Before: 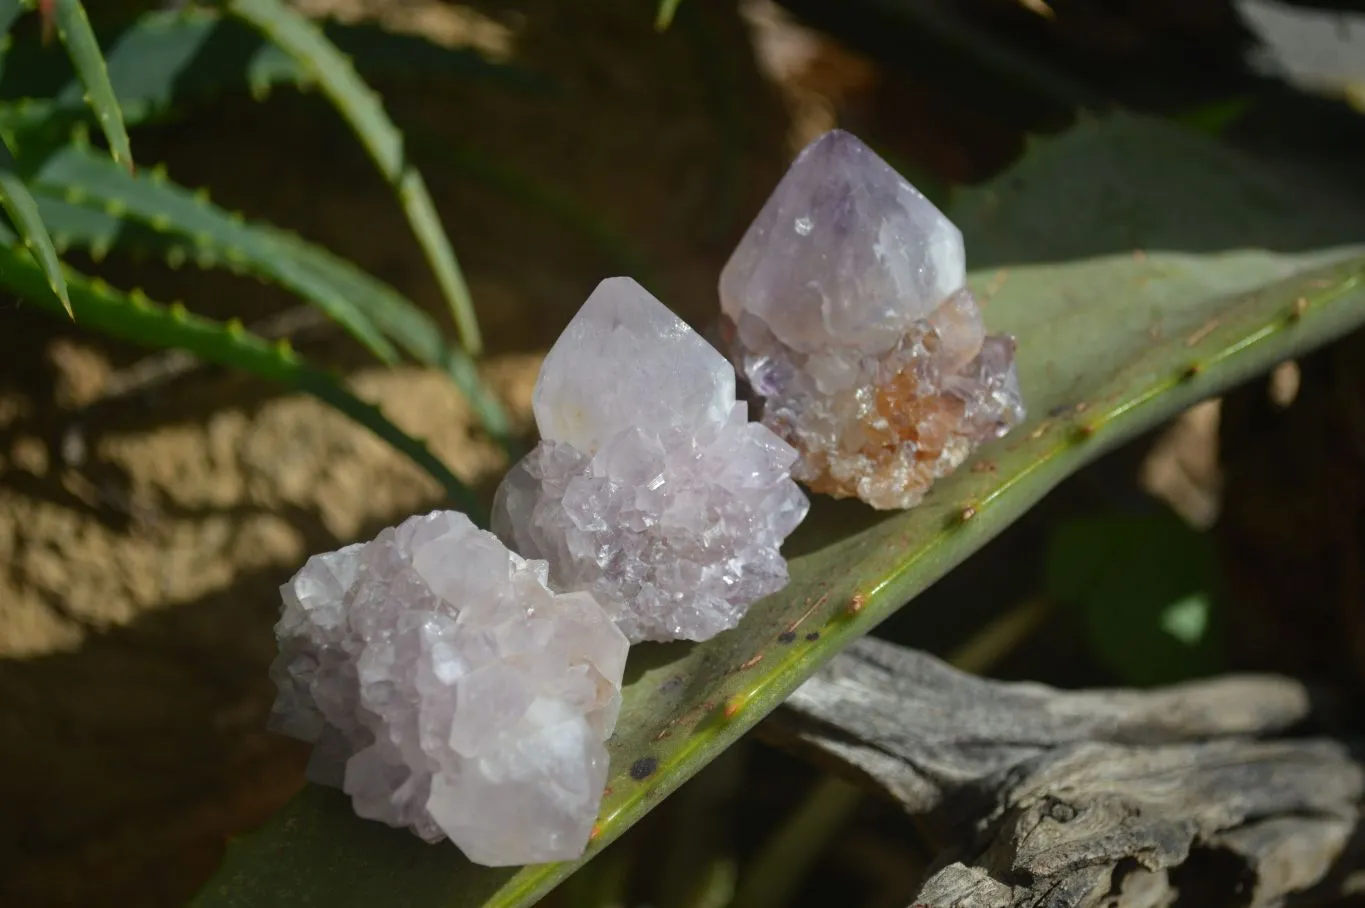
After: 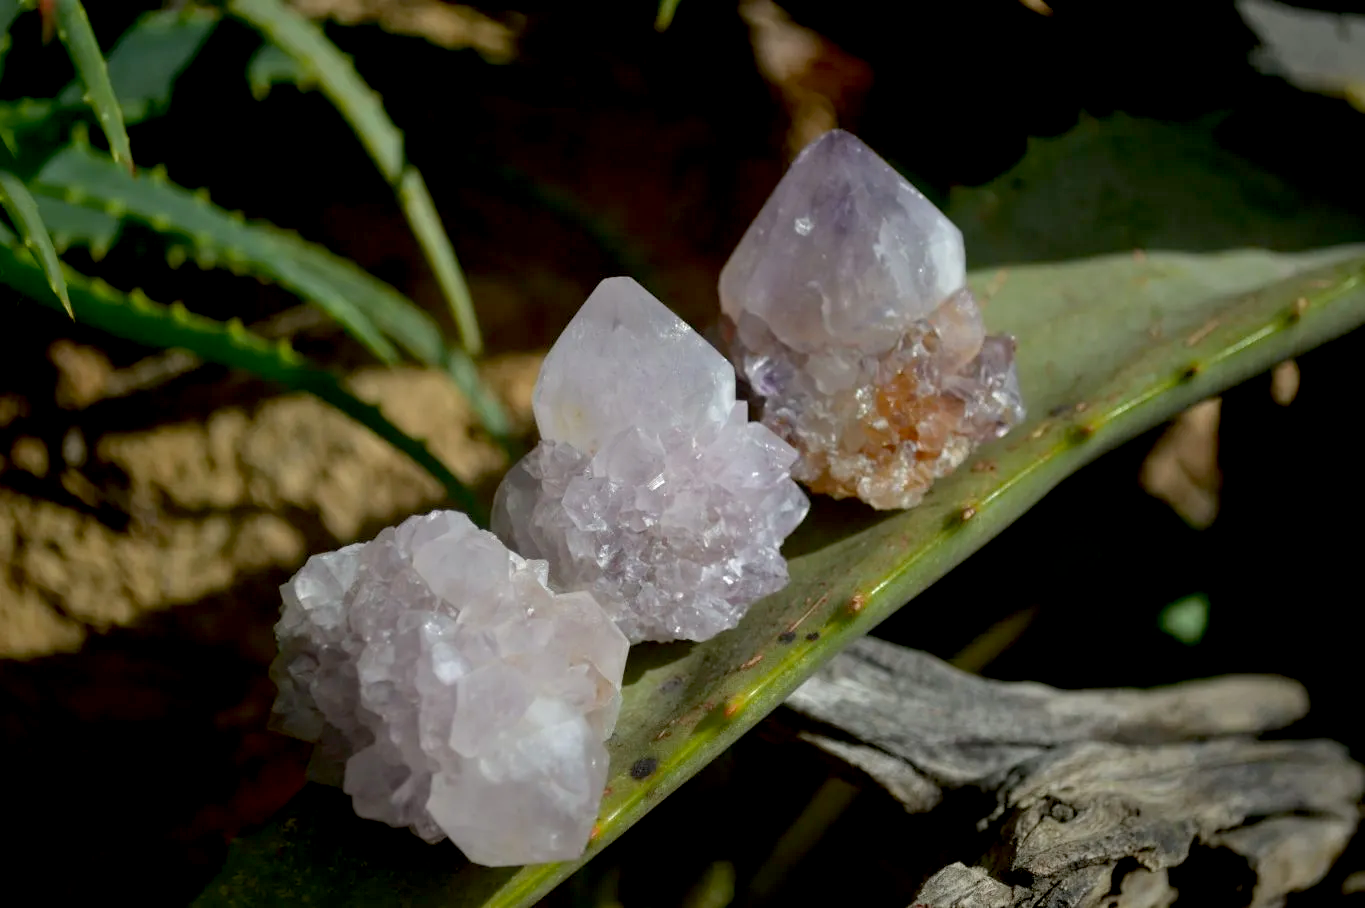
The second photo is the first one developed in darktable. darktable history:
exposure: black level correction 0.016, exposure -0.005 EV, compensate exposure bias true, compensate highlight preservation false
